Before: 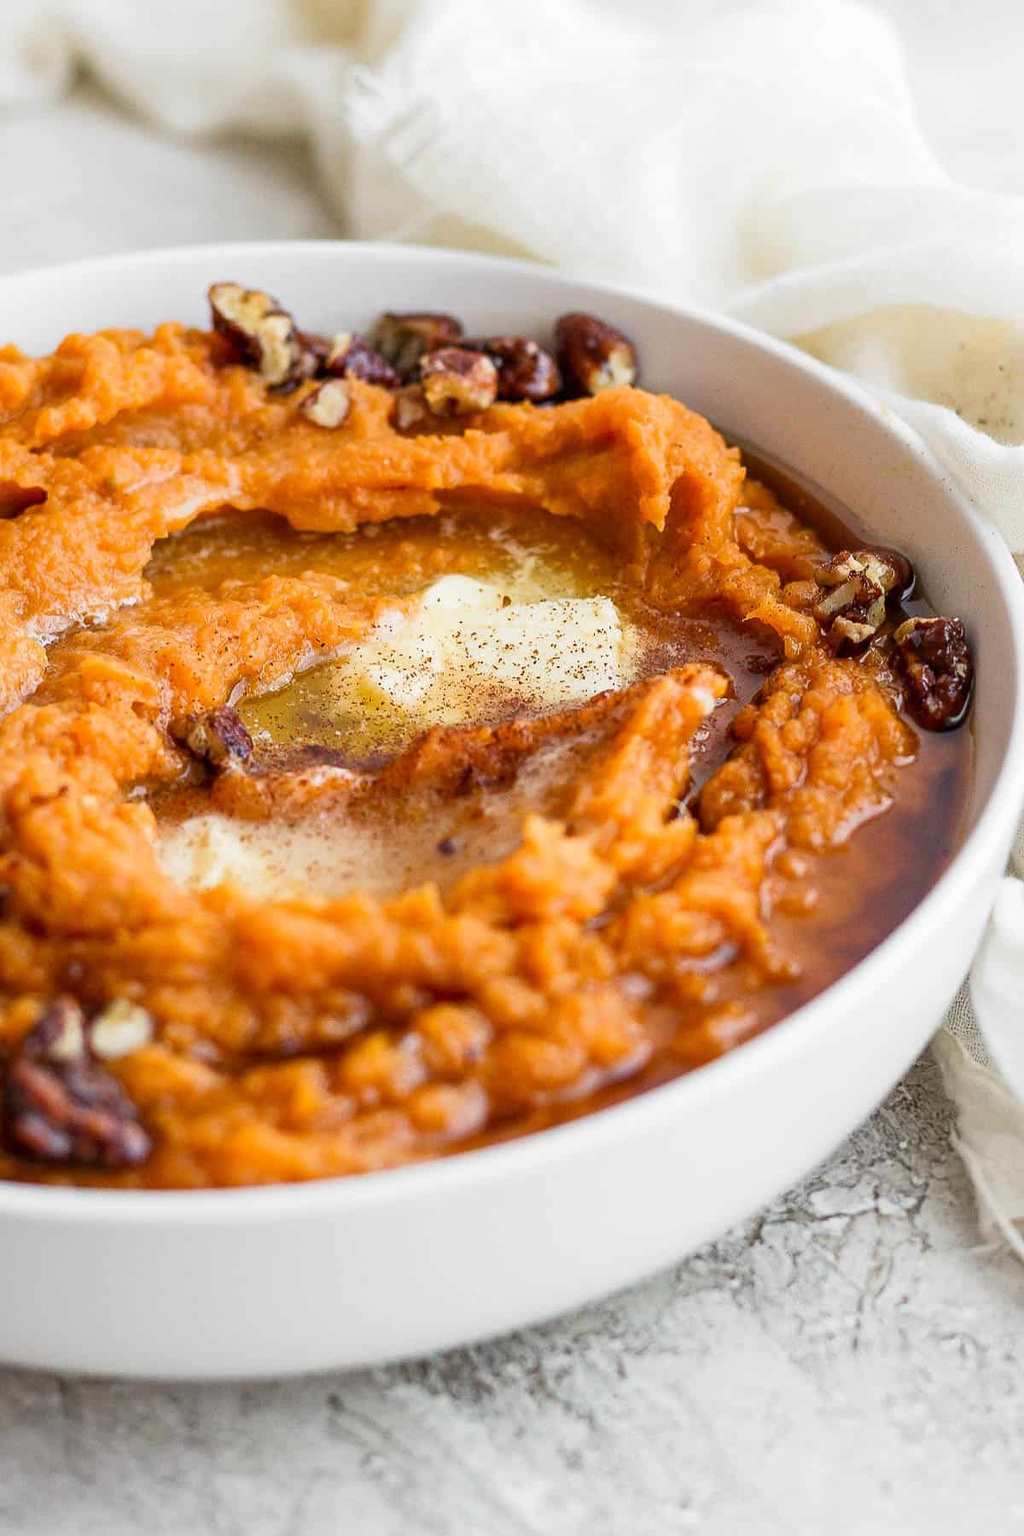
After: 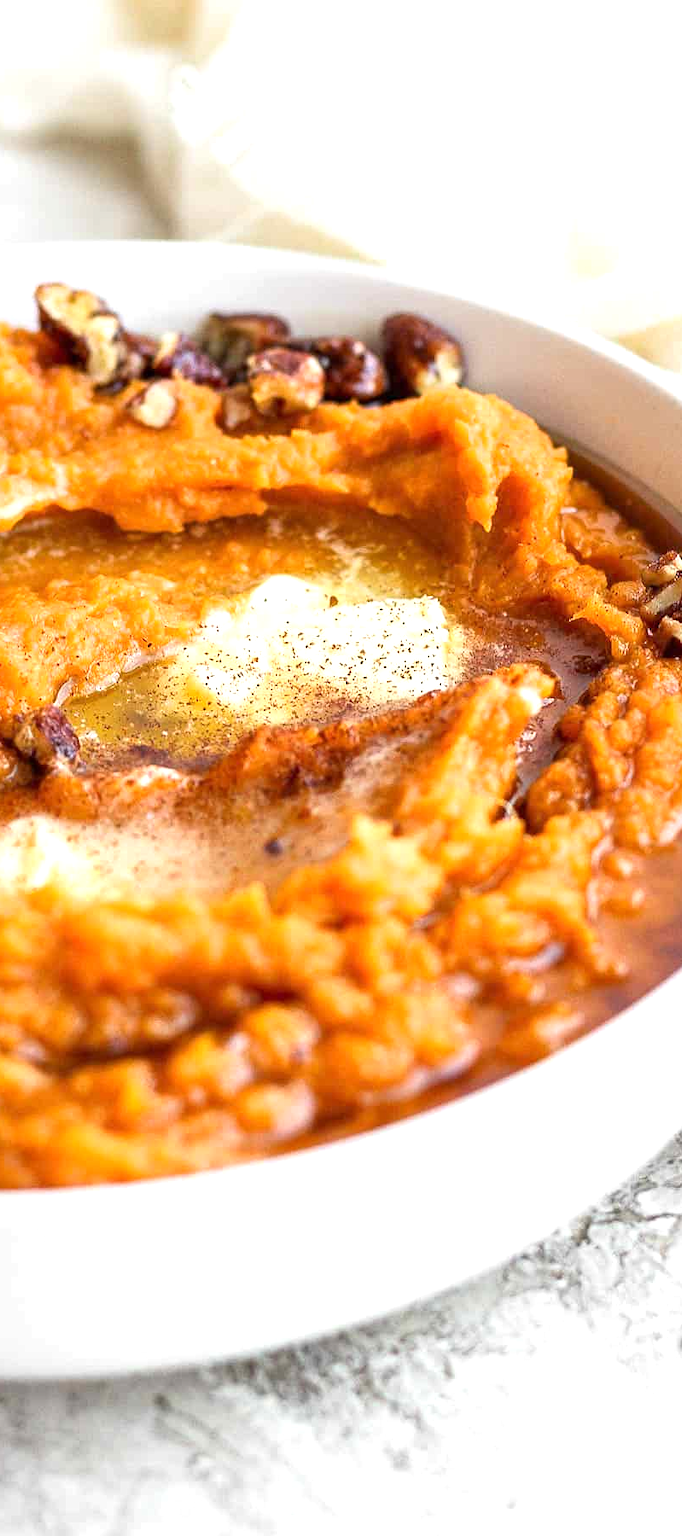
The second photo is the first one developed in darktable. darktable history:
crop: left 16.936%, right 16.316%
tone equalizer: on, module defaults
exposure: exposure 0.649 EV, compensate exposure bias true, compensate highlight preservation false
